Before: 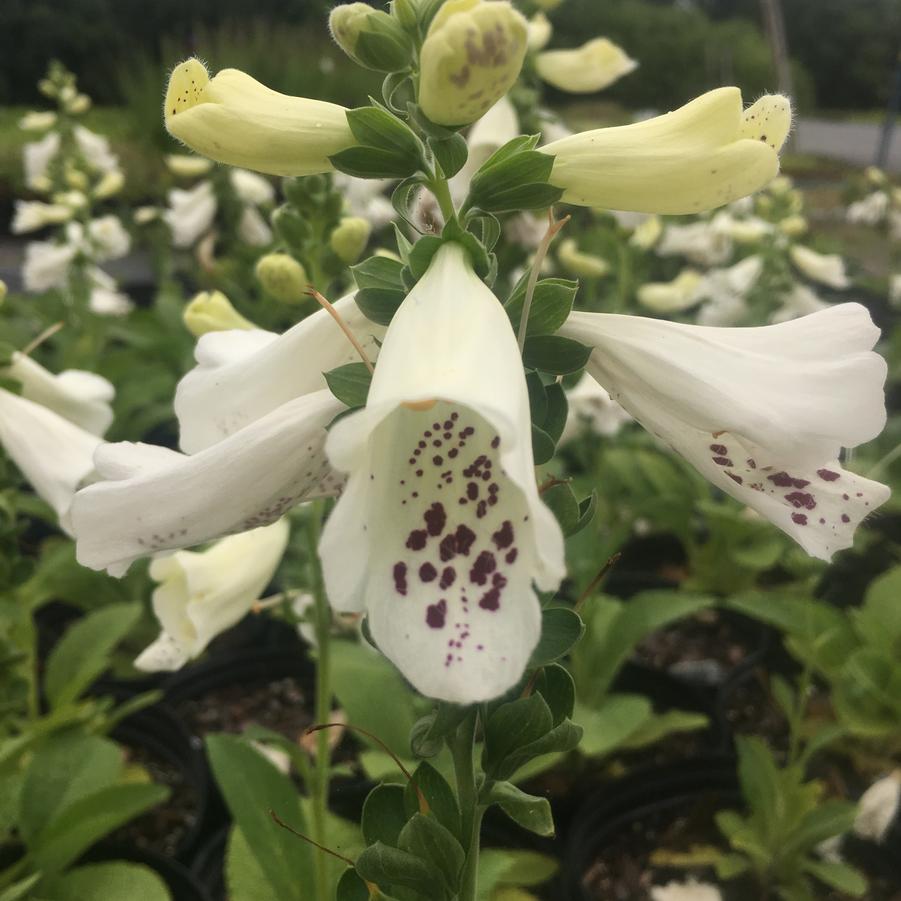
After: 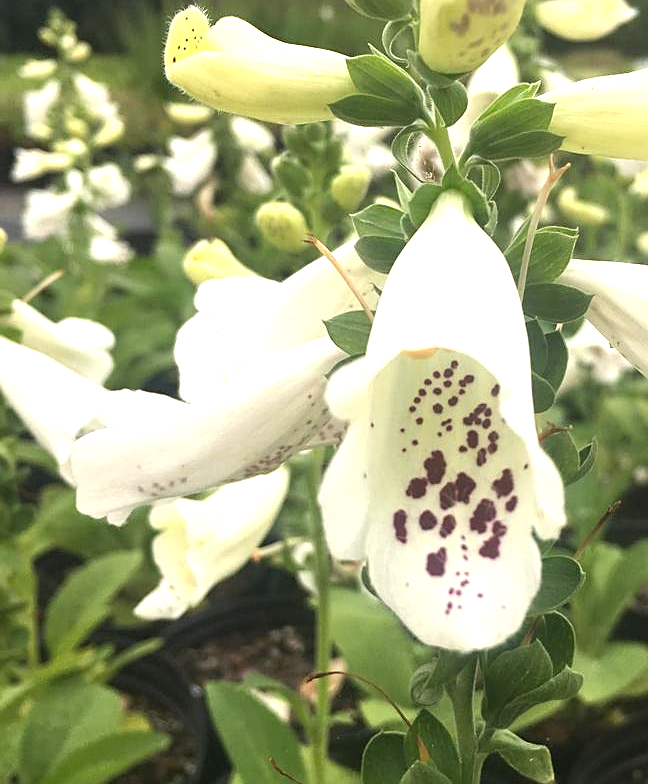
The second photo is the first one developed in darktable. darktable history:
sharpen: on, module defaults
crop: top 5.803%, right 27.864%, bottom 5.804%
exposure: black level correction 0, exposure 1.1 EV, compensate highlight preservation false
